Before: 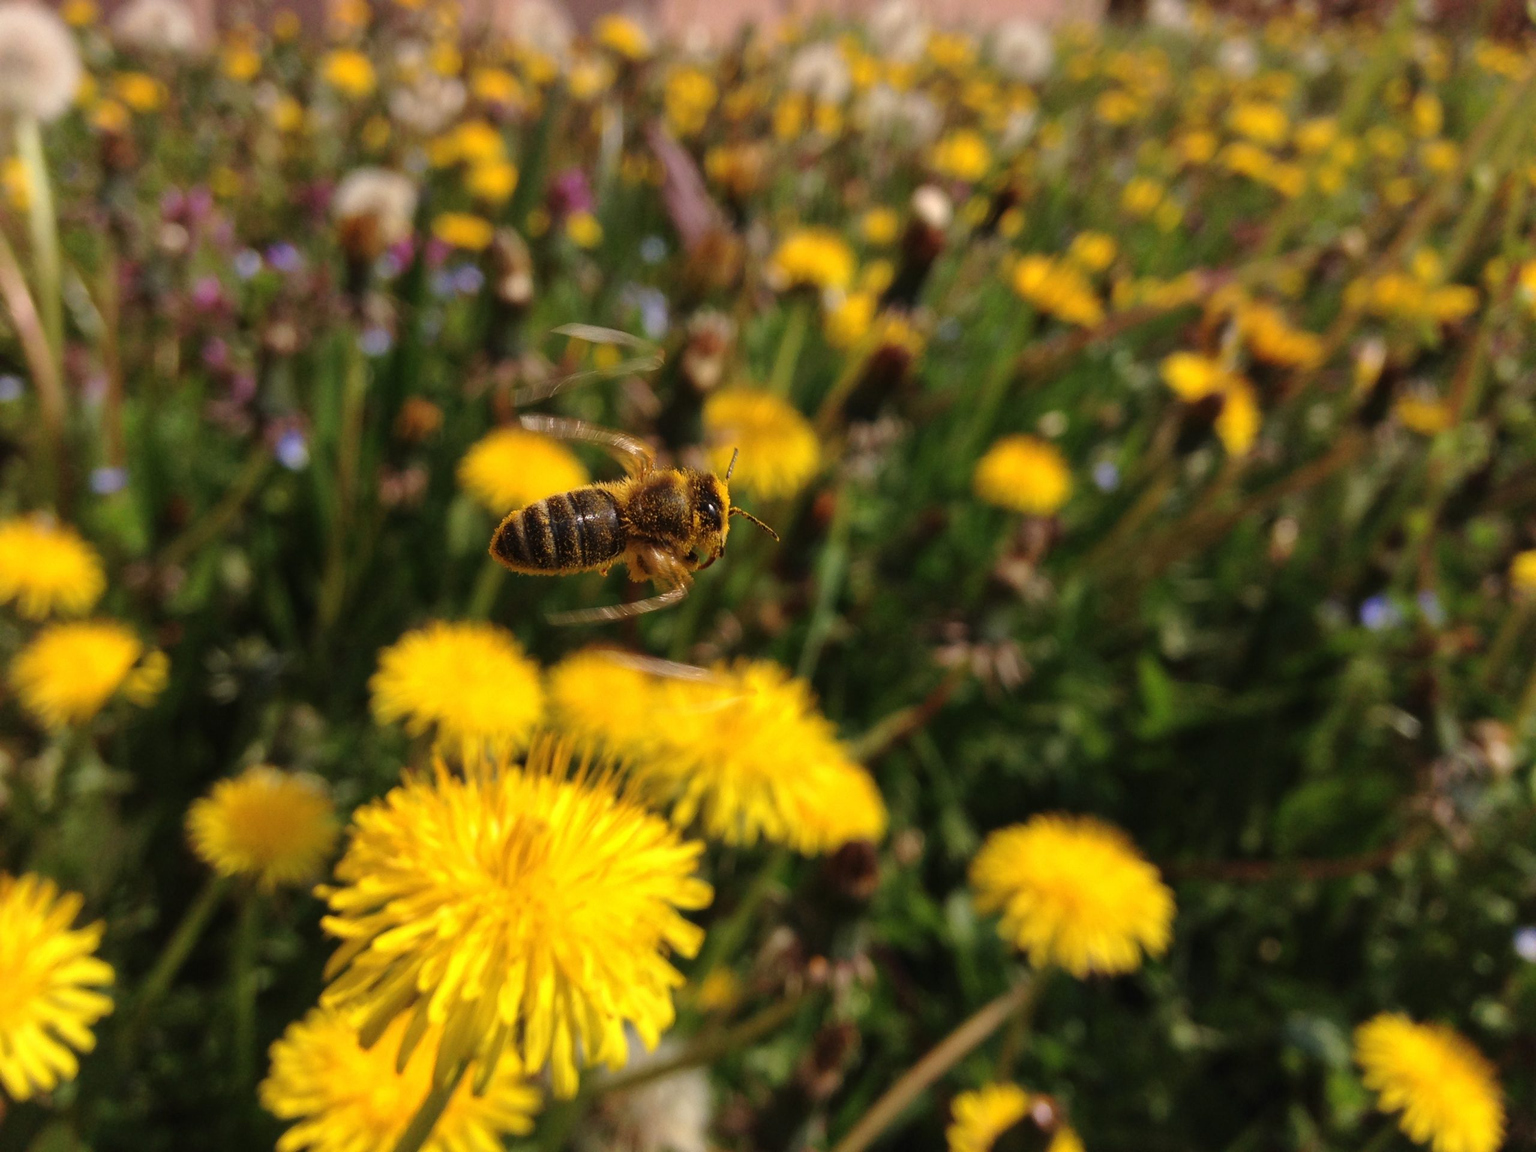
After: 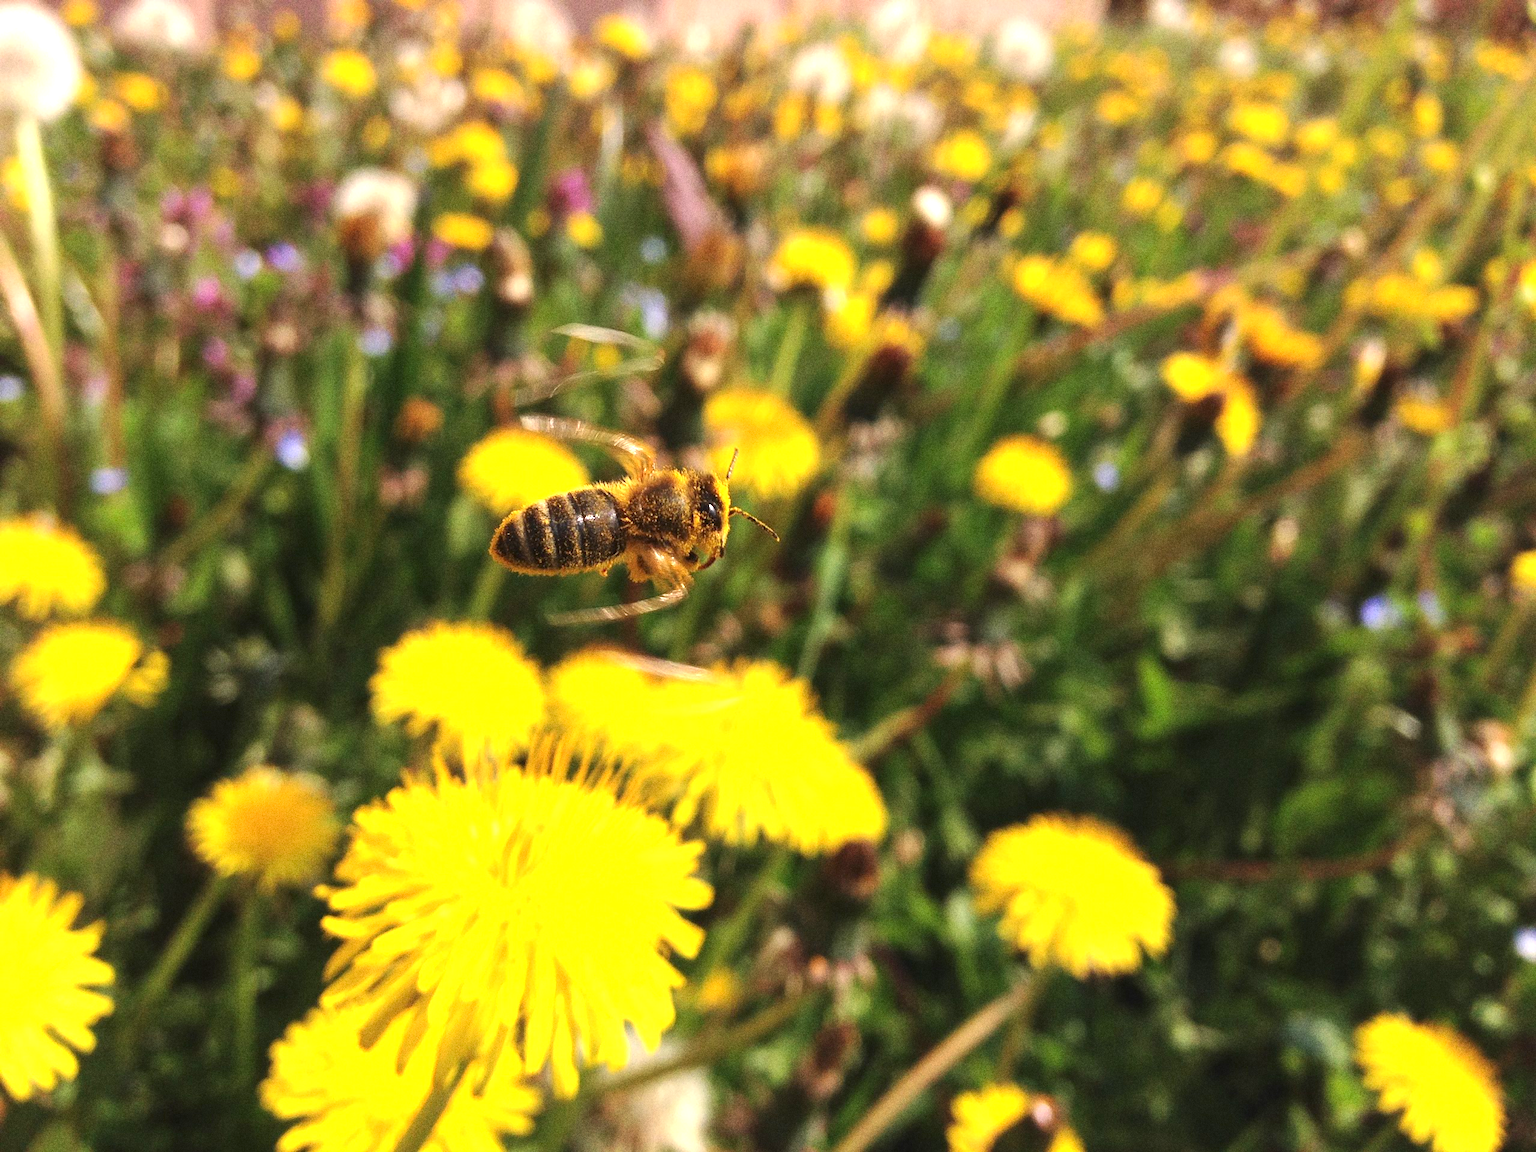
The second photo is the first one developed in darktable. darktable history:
white balance: emerald 1
exposure: black level correction 0, exposure 1.2 EV, compensate highlight preservation false
grain: coarseness 0.09 ISO, strength 40%
